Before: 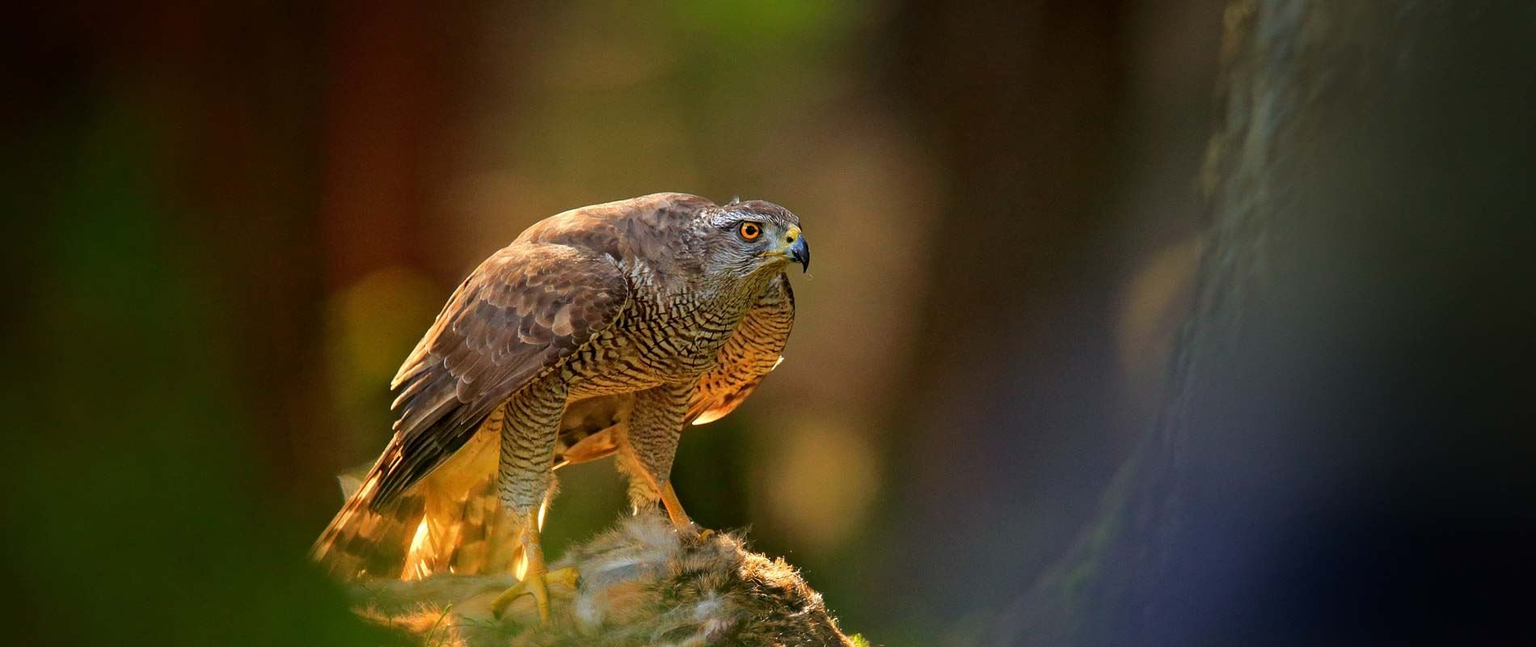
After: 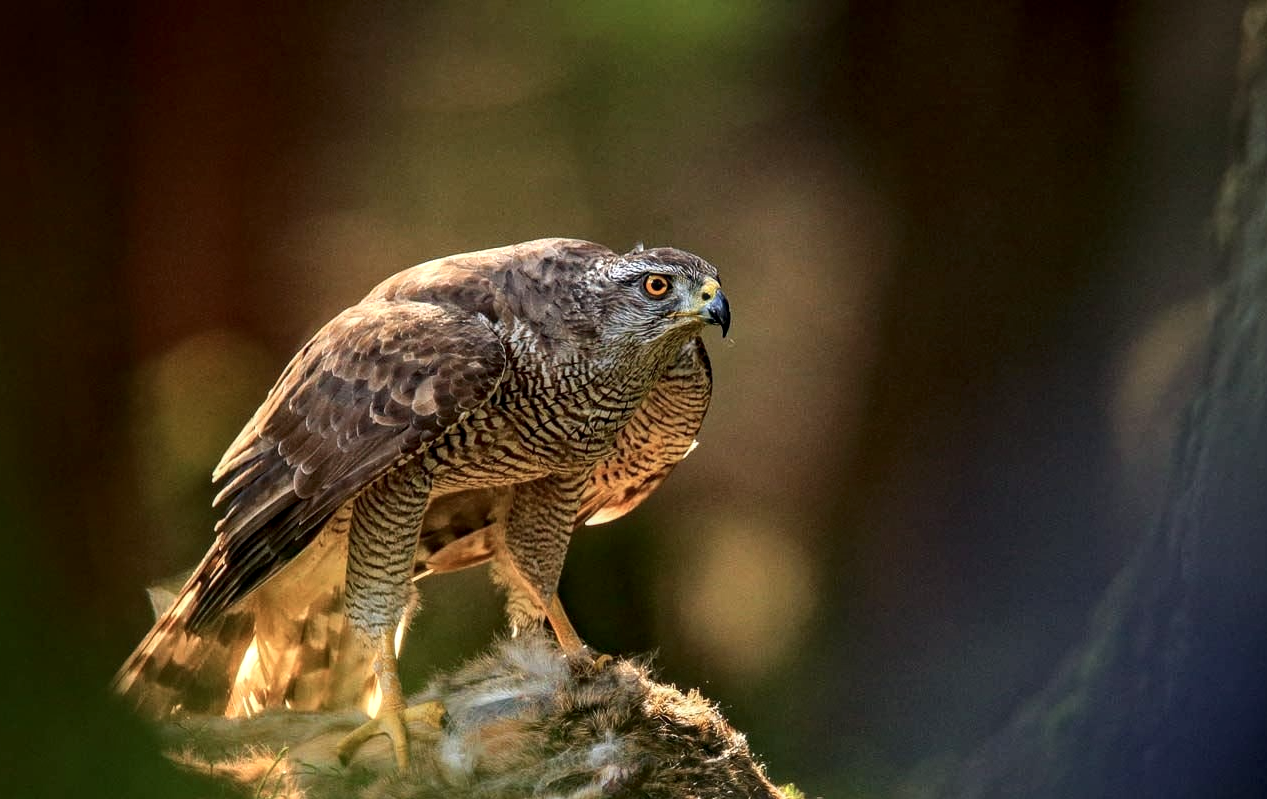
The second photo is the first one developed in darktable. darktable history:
contrast brightness saturation: contrast 0.176, saturation 0.306
crop and rotate: left 14.366%, right 18.948%
local contrast: detail 130%
haze removal: compatibility mode true, adaptive false
color correction: highlights b* 0.022, saturation 0.575
